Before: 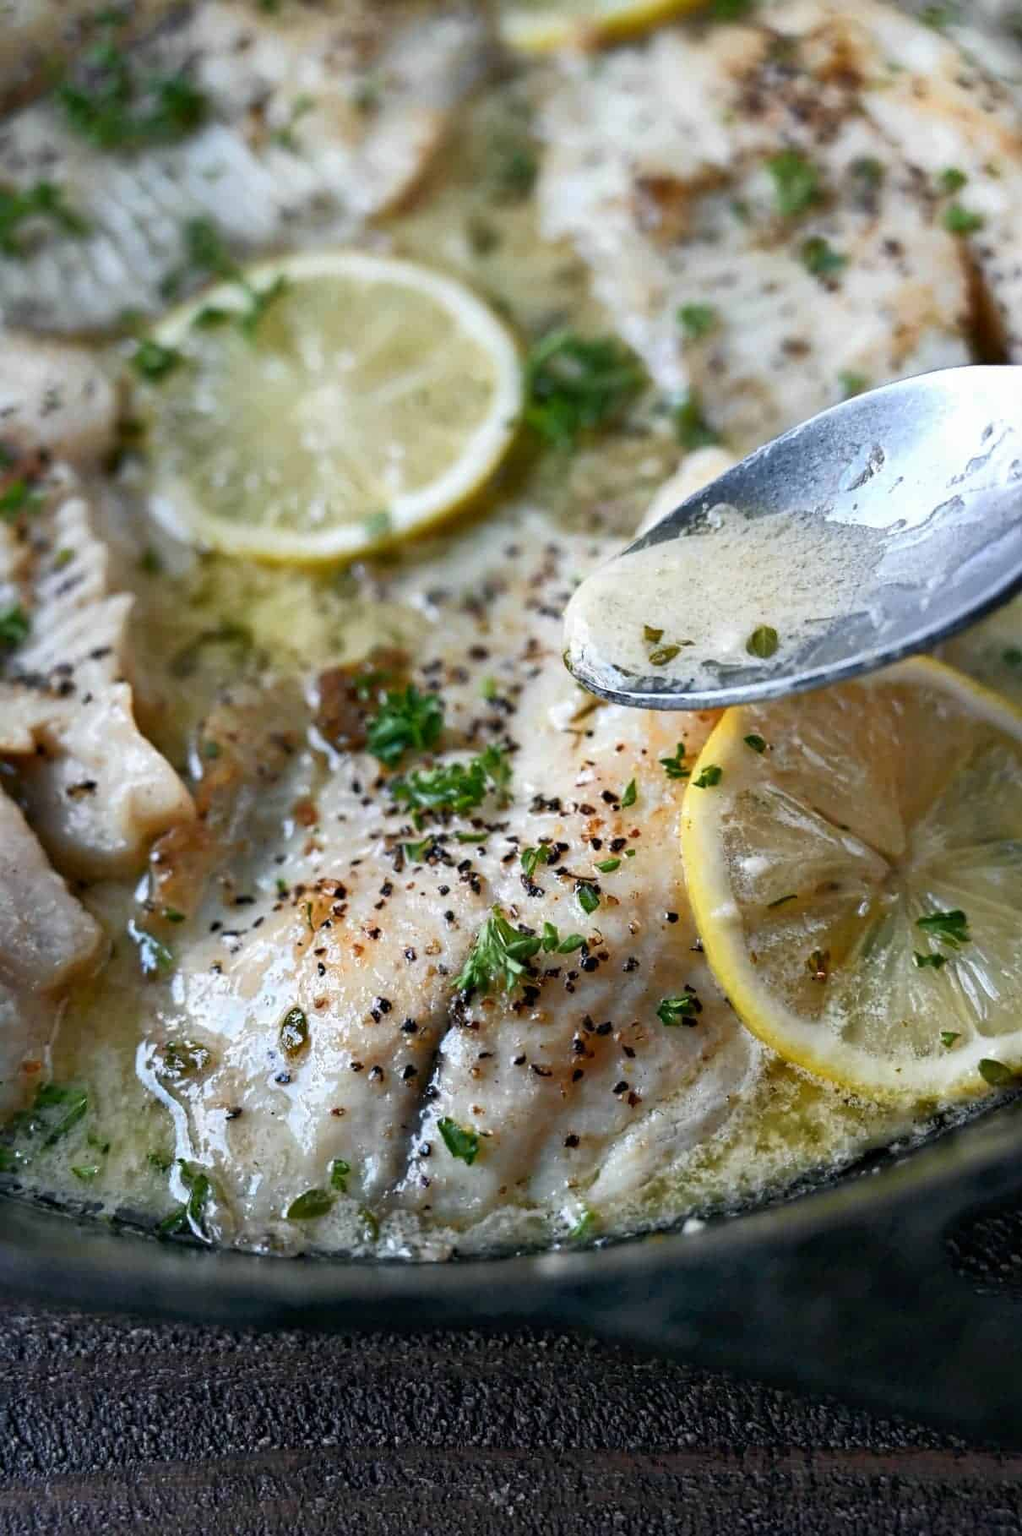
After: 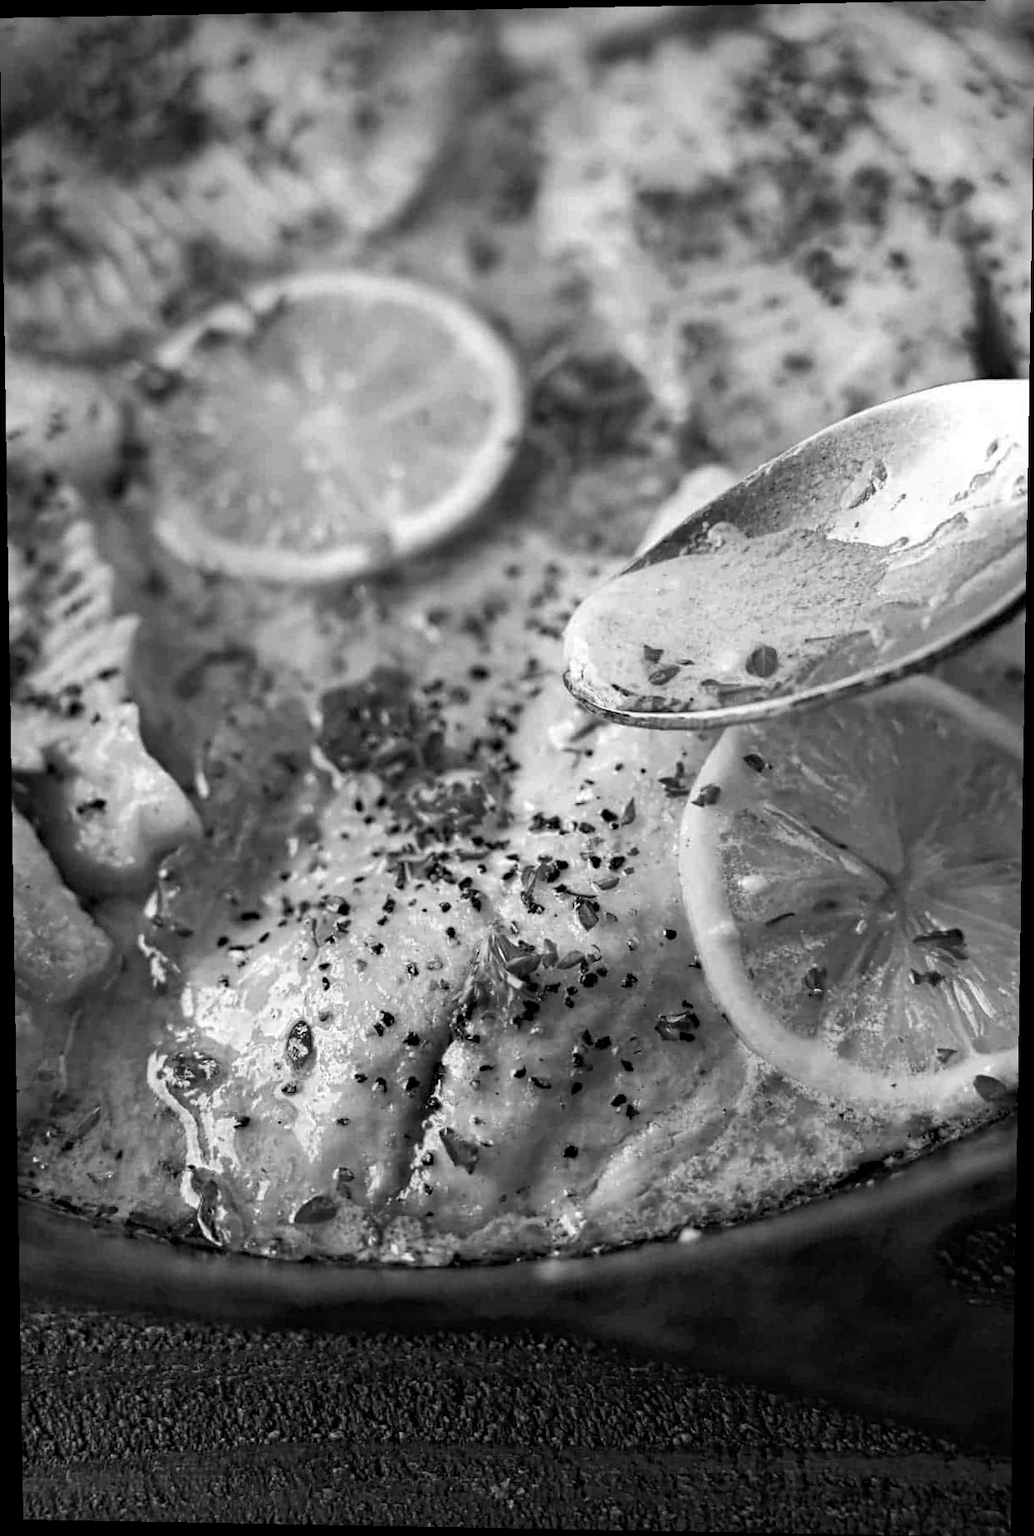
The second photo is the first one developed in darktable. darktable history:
rotate and perspective: lens shift (vertical) 0.048, lens shift (horizontal) -0.024, automatic cropping off
haze removal: strength 0.29, distance 0.25, compatibility mode true, adaptive false
vignetting: fall-off start 100%, brightness -0.282, width/height ratio 1.31
monochrome: on, module defaults
